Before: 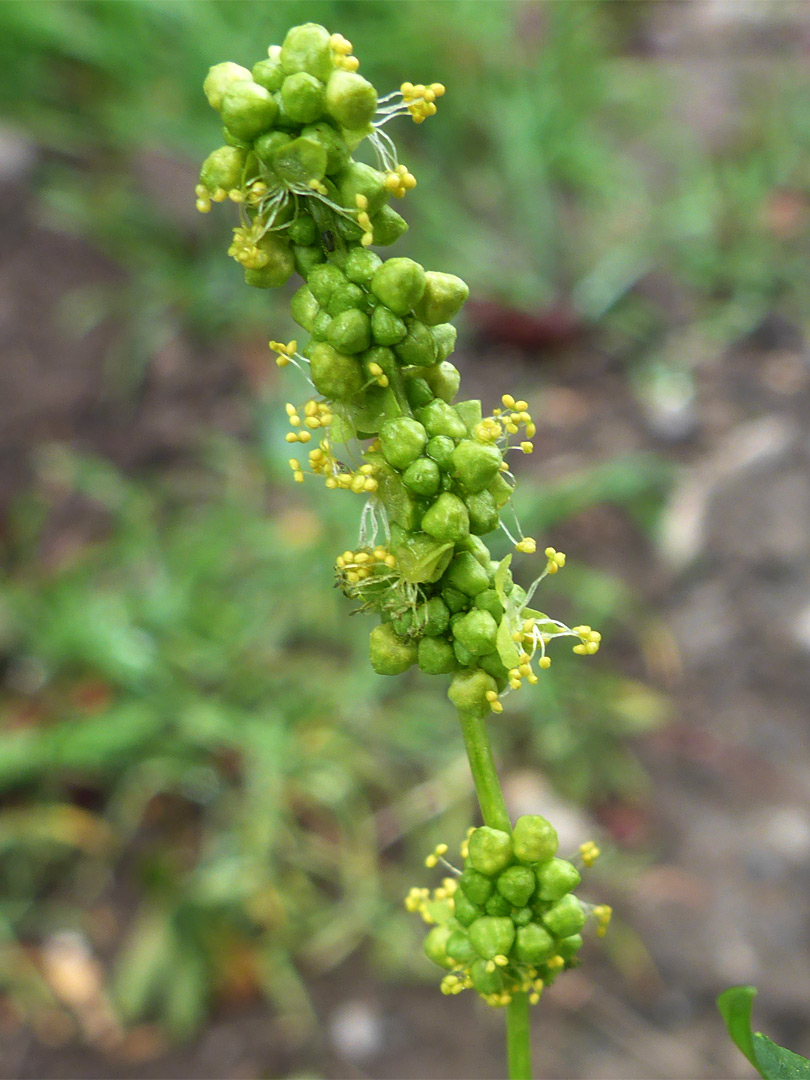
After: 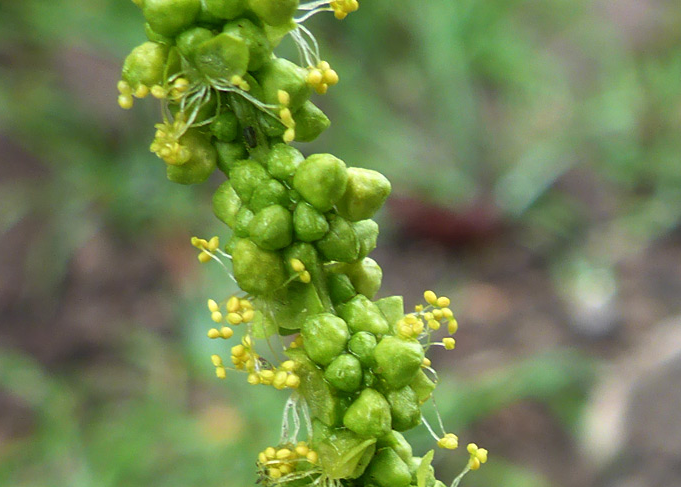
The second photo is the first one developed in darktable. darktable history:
crop and rotate: left 9.674%, top 9.693%, right 6.129%, bottom 45.174%
